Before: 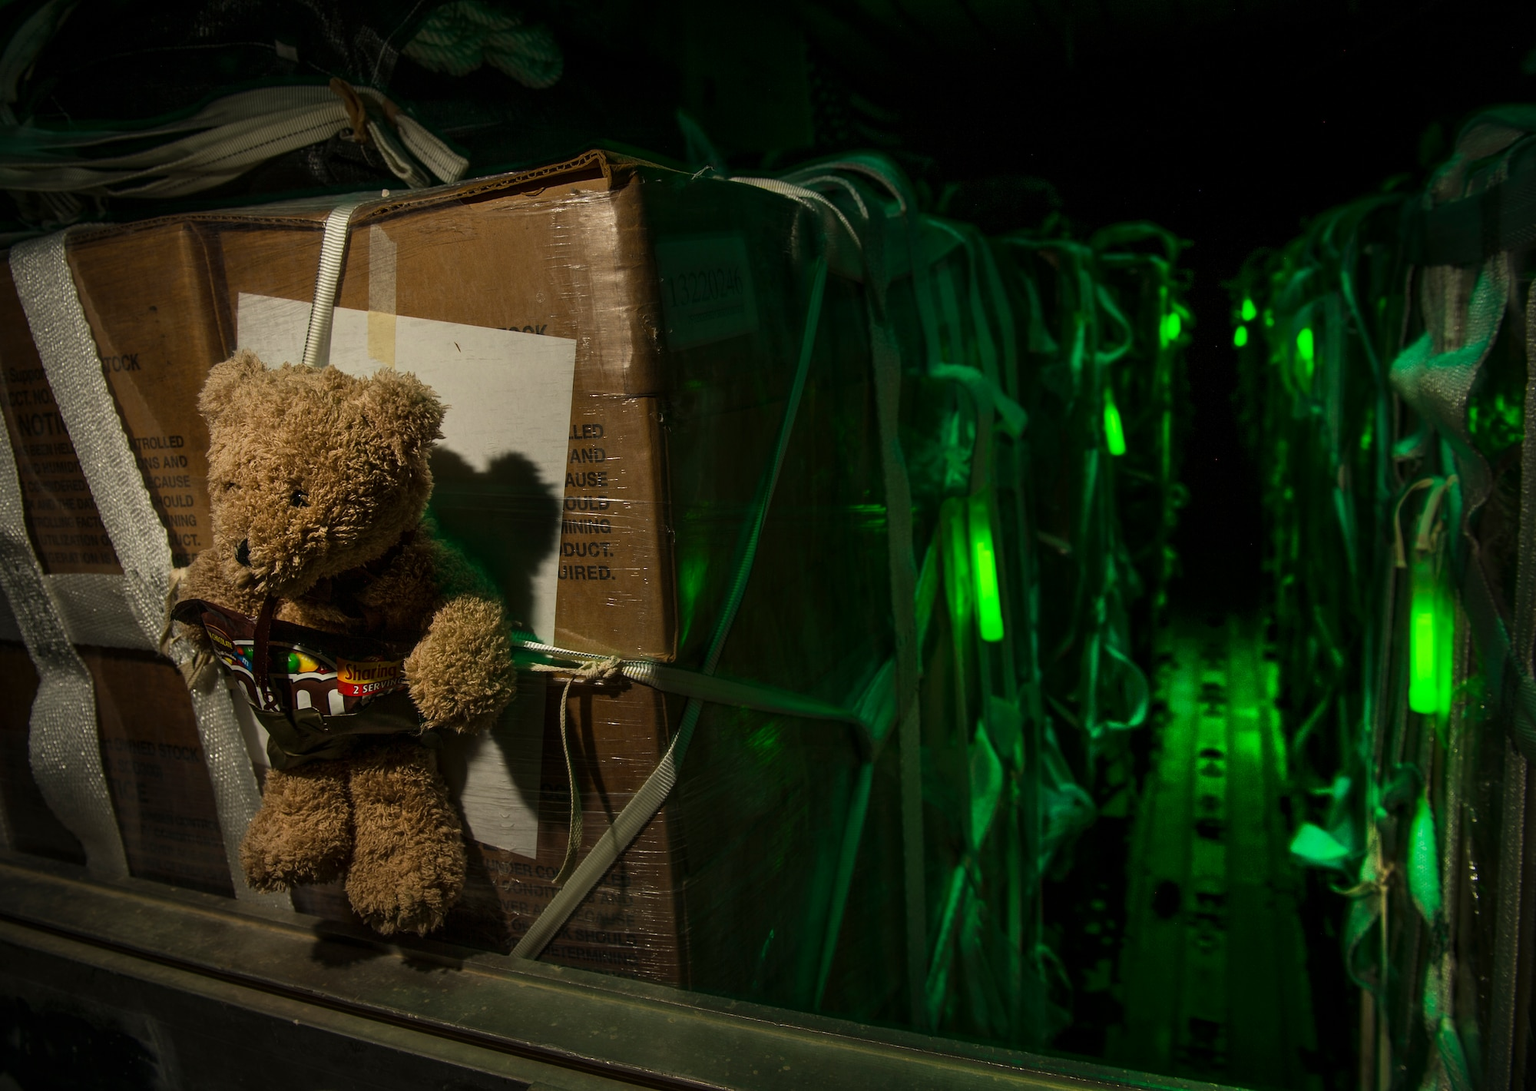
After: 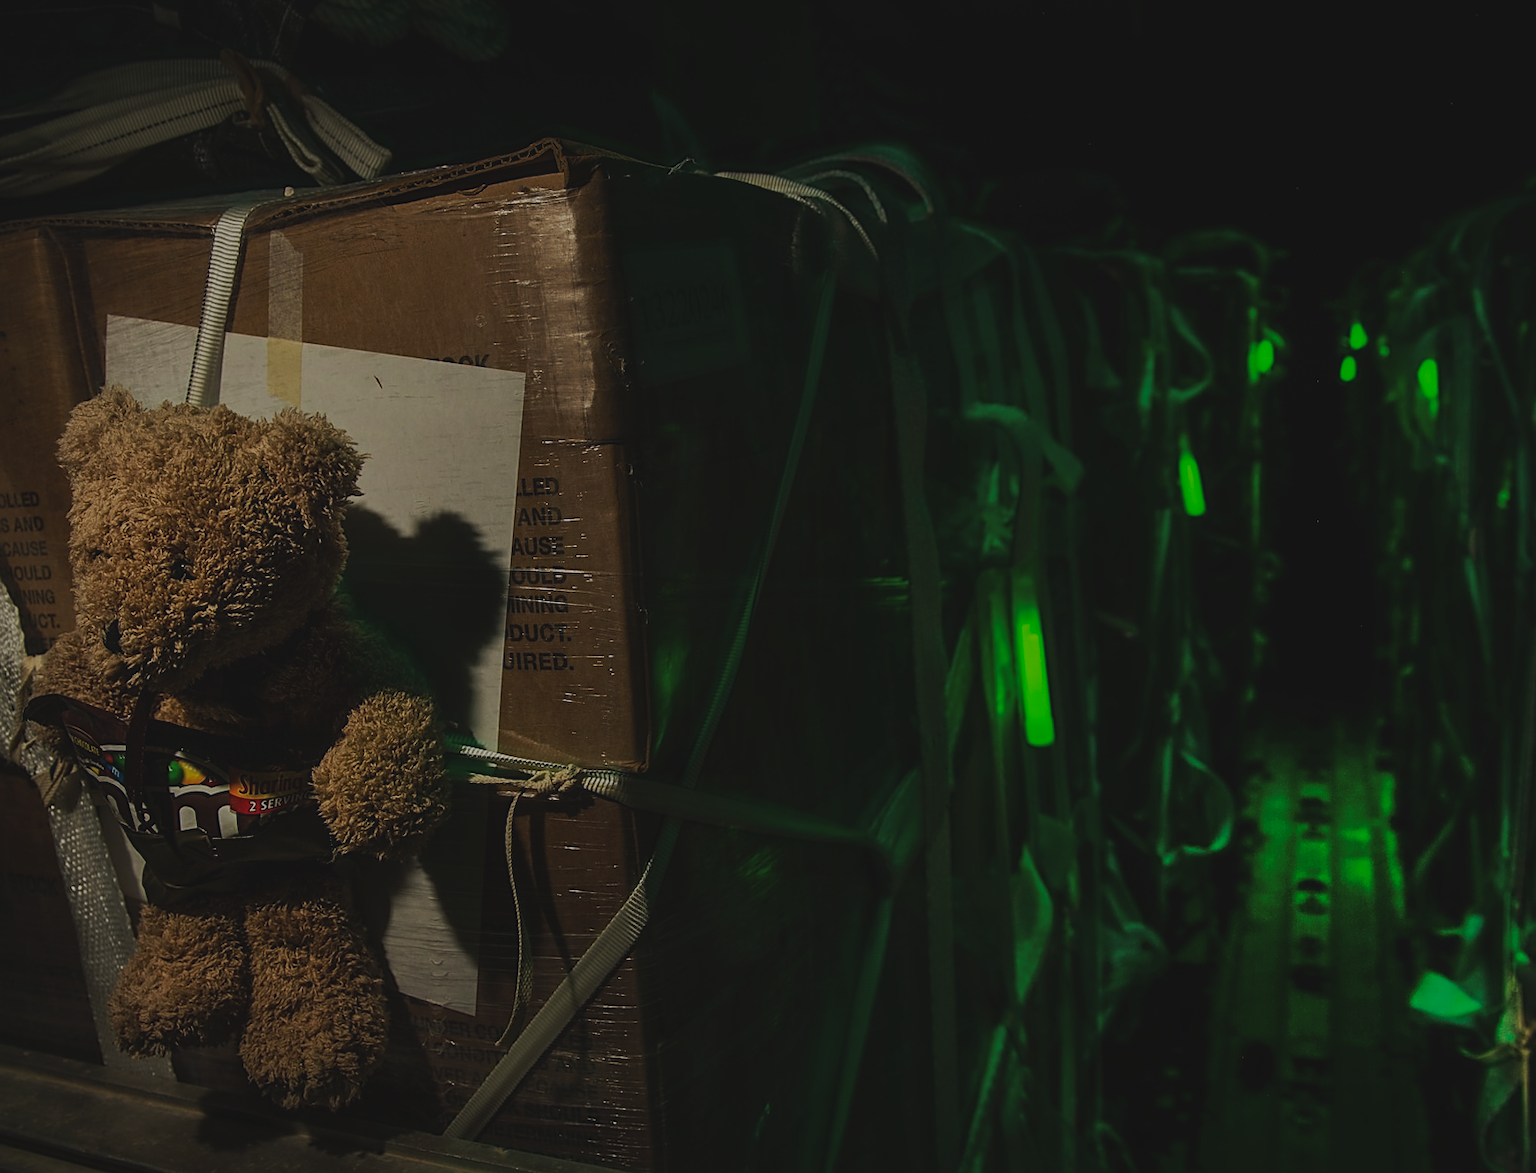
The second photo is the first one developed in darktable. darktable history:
crop: left 9.945%, top 3.555%, right 9.289%, bottom 9.525%
base curve: curves: ch0 [(0, 0.007) (0.028, 0.063) (0.121, 0.311) (0.46, 0.743) (0.859, 0.957) (1, 1)], preserve colors none
exposure: exposure -2.423 EV, compensate highlight preservation false
sharpen: amount 0.581
local contrast: detail 109%
